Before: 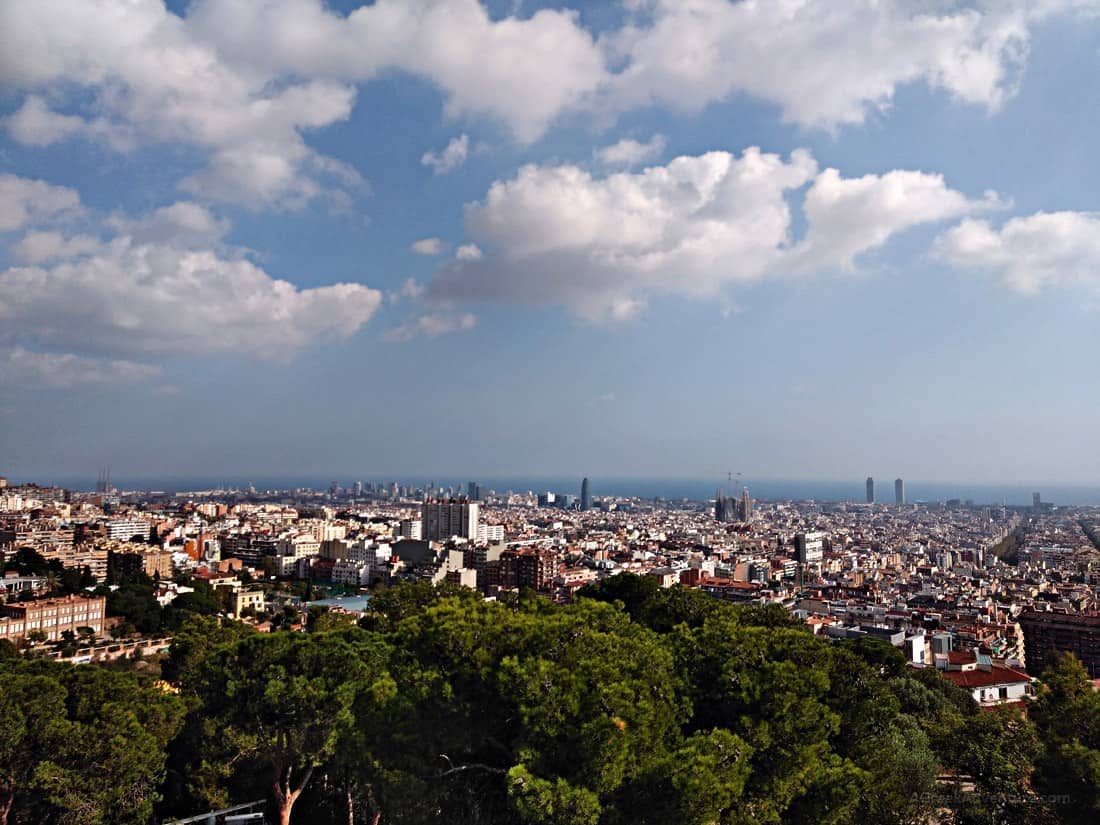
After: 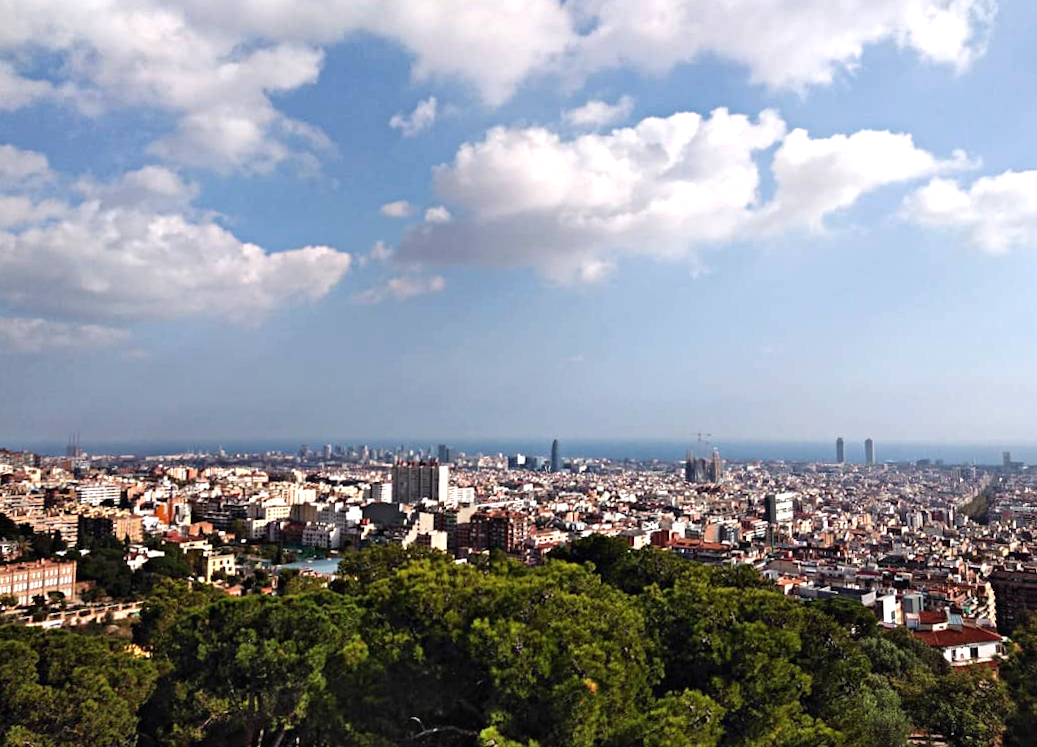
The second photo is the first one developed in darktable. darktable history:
crop and rotate: angle -1.69°
exposure: black level correction 0, exposure 0.5 EV, compensate highlight preservation false
rotate and perspective: rotation -2°, crop left 0.022, crop right 0.978, crop top 0.049, crop bottom 0.951
